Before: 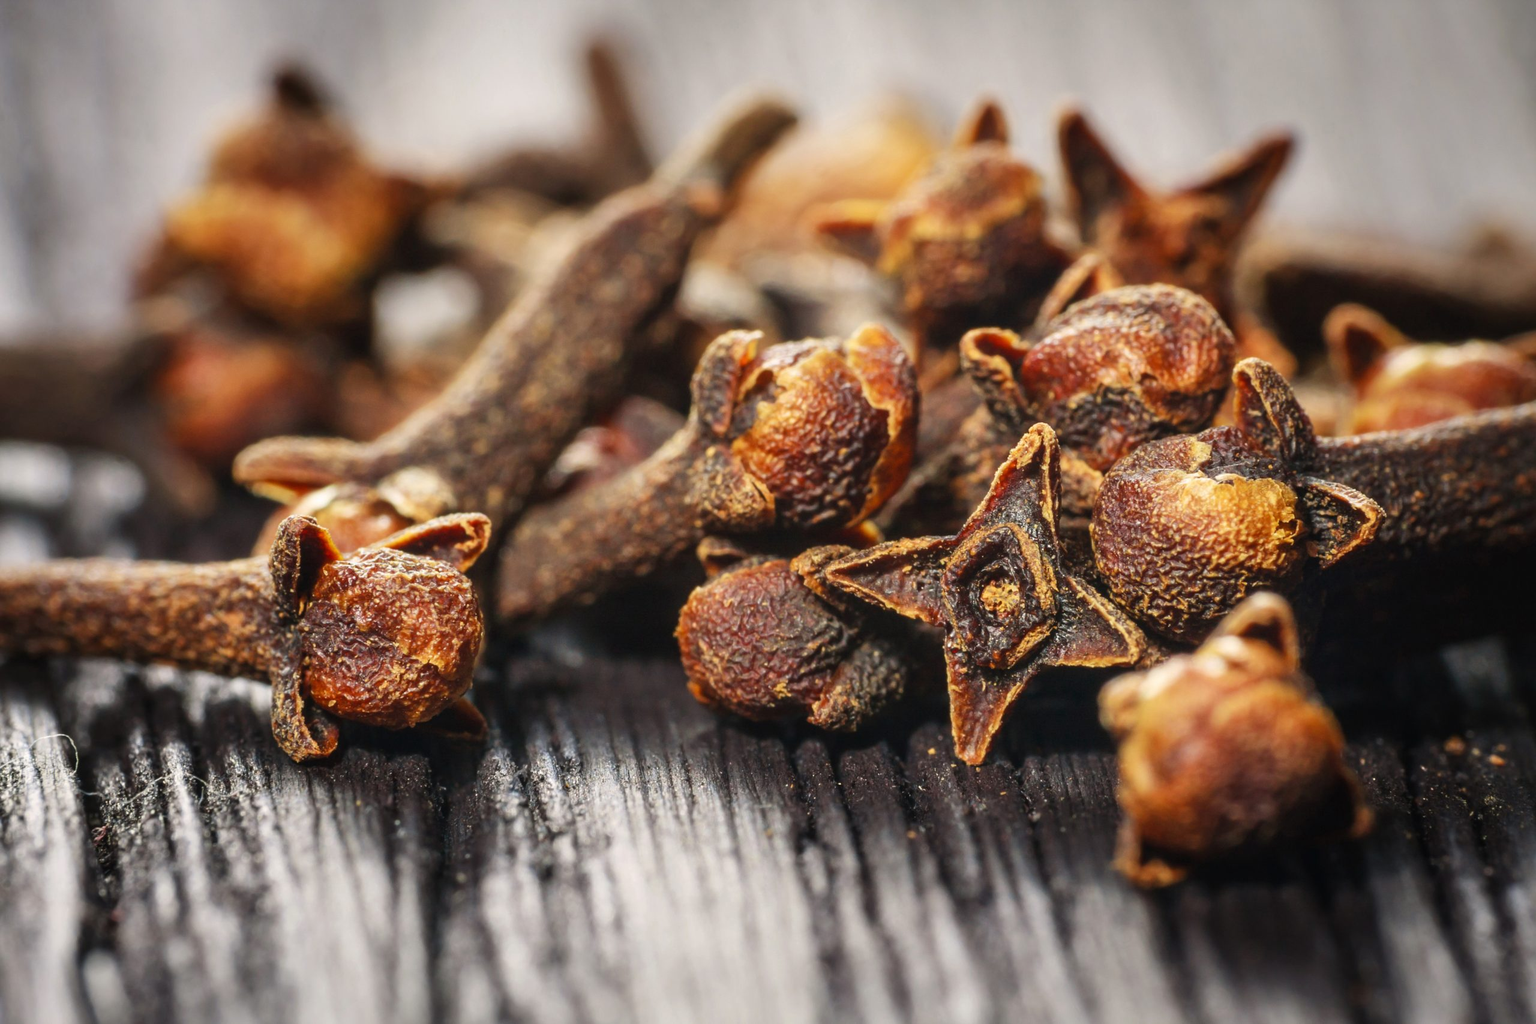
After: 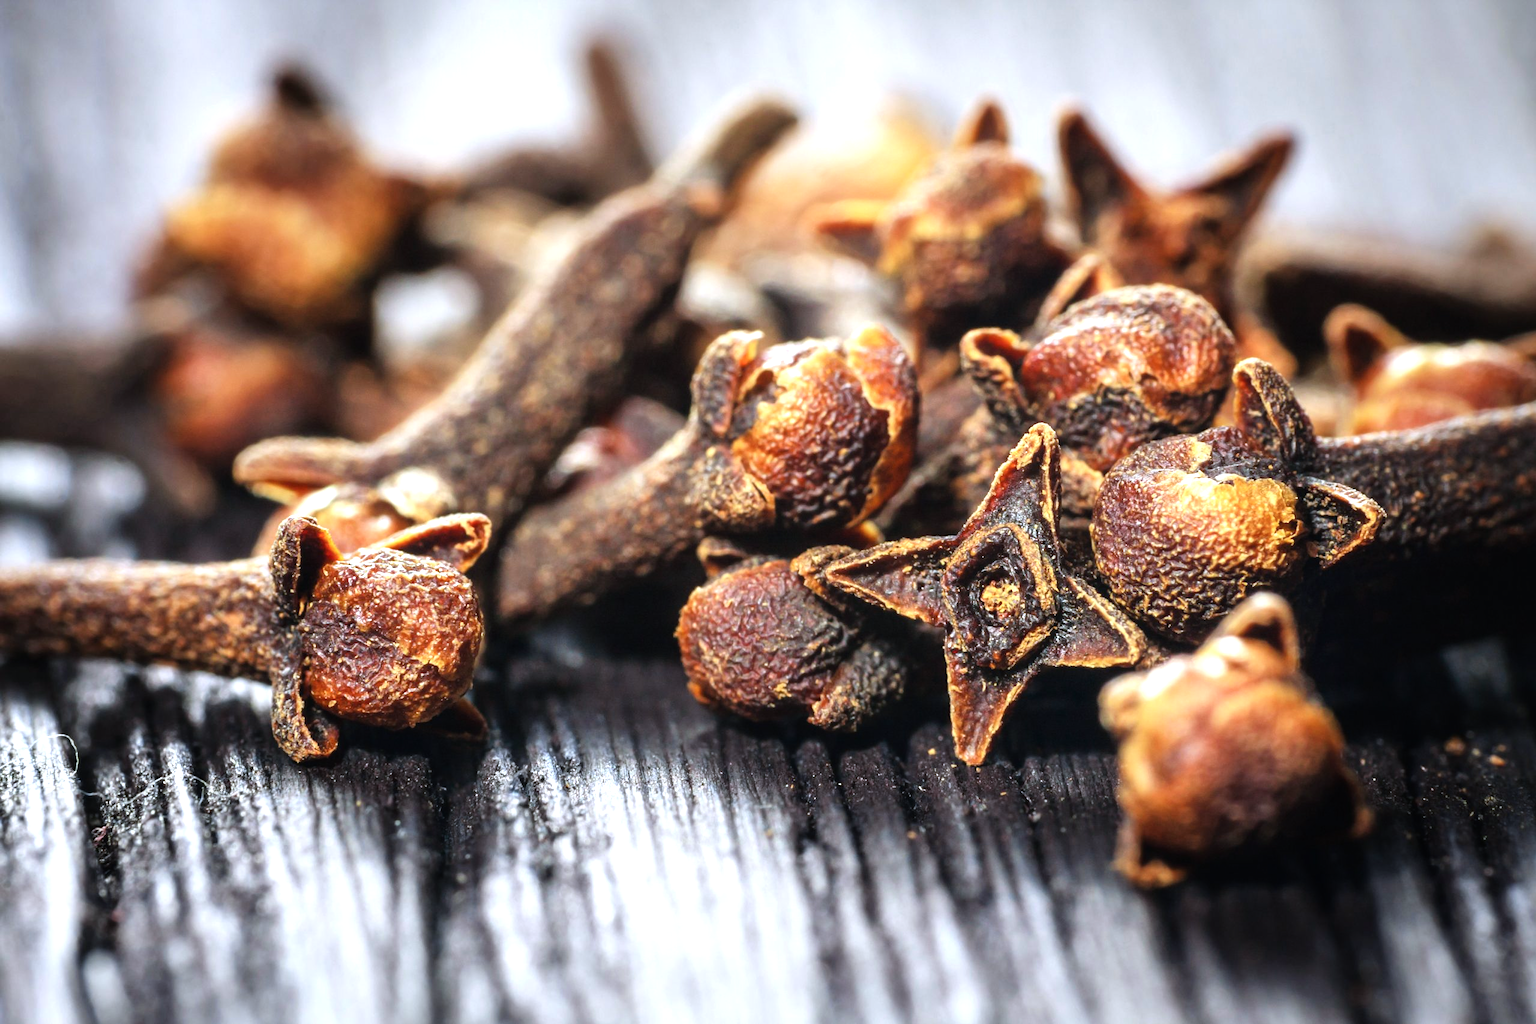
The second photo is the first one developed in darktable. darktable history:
color calibration: gray › normalize channels true, x 0.37, y 0.378, temperature 4288.9 K, gamut compression 0.013
tone equalizer: -8 EV -0.757 EV, -7 EV -0.671 EV, -6 EV -0.591 EV, -5 EV -0.378 EV, -3 EV 0.389 EV, -2 EV 0.6 EV, -1 EV 0.693 EV, +0 EV 0.745 EV
